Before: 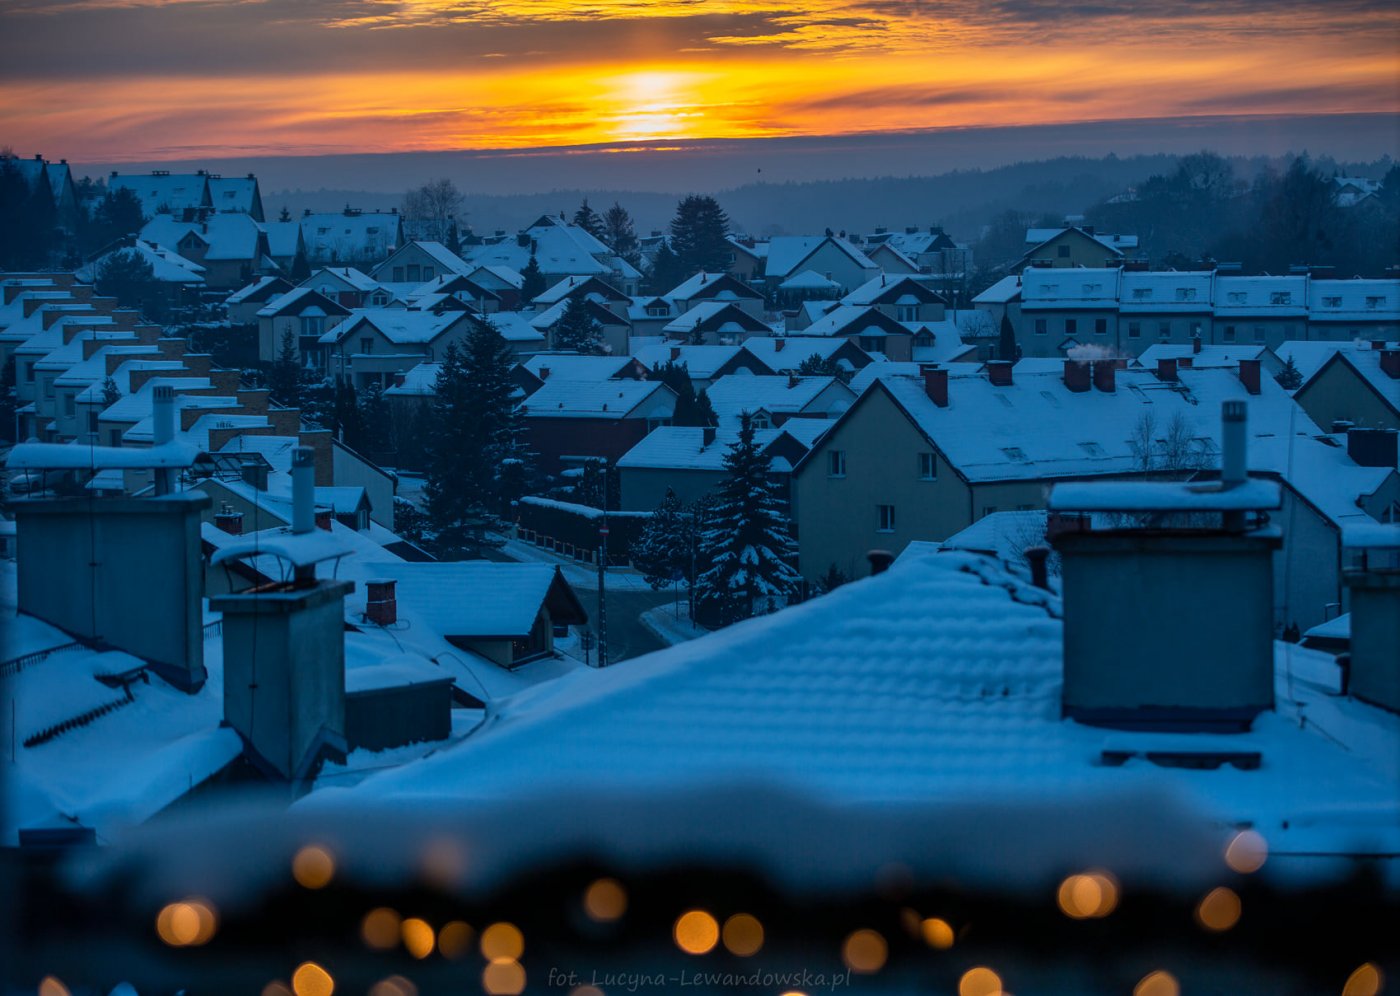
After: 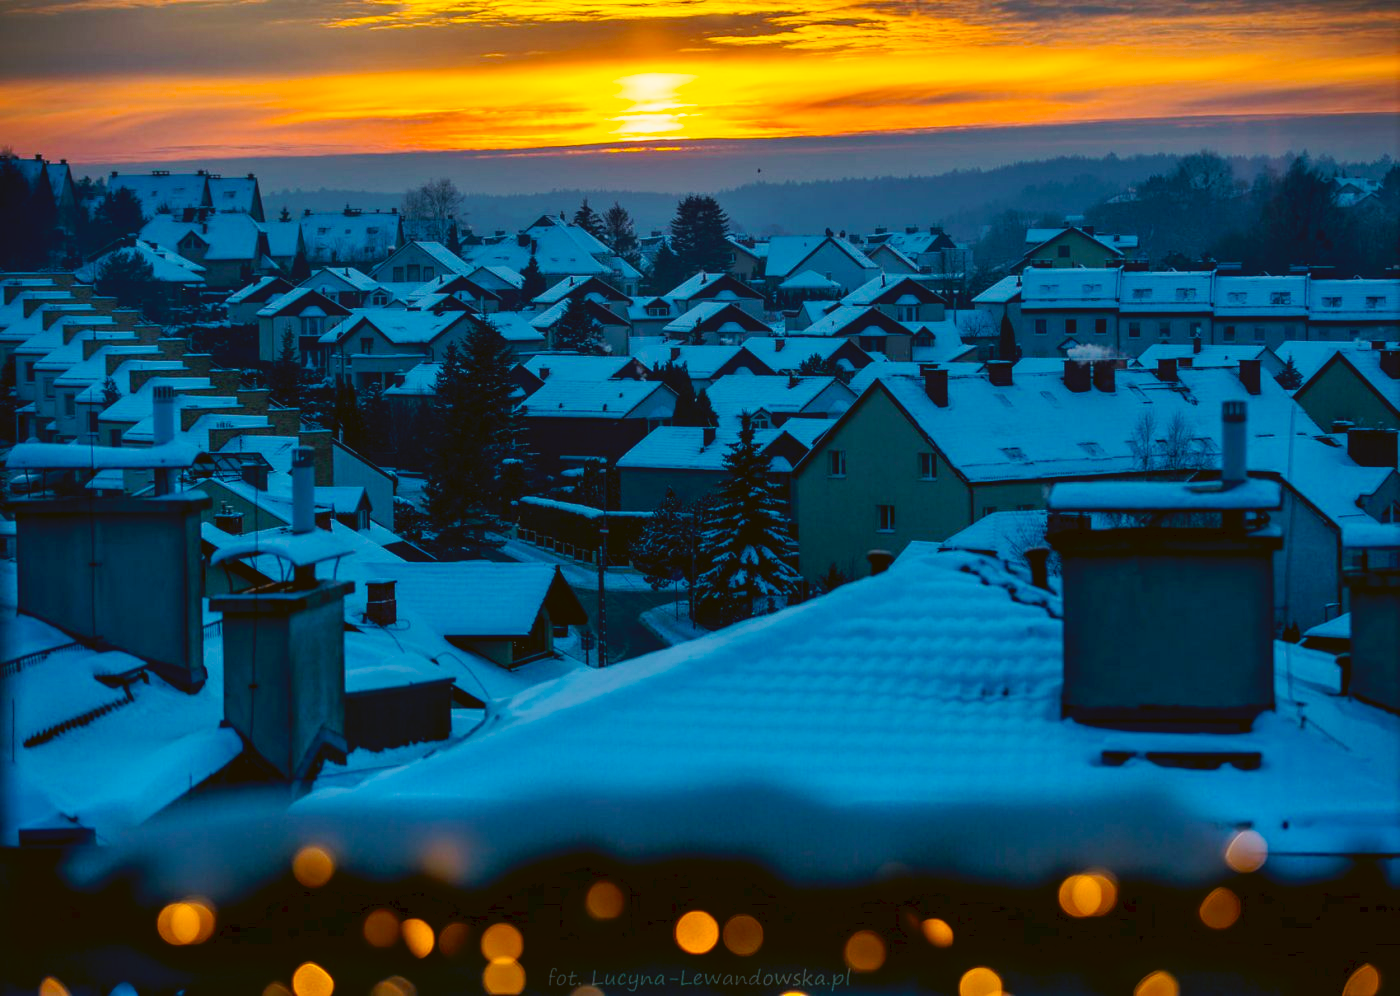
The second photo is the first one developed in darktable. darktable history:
color balance rgb: perceptual saturation grading › global saturation 30%, global vibrance 20%
color correction: highlights a* -1.43, highlights b* 10.12, shadows a* 0.395, shadows b* 19.35
tone curve: curves: ch0 [(0, 0) (0.003, 0.047) (0.011, 0.051) (0.025, 0.051) (0.044, 0.057) (0.069, 0.068) (0.1, 0.076) (0.136, 0.108) (0.177, 0.166) (0.224, 0.229) (0.277, 0.299) (0.335, 0.364) (0.399, 0.46) (0.468, 0.553) (0.543, 0.639) (0.623, 0.724) (0.709, 0.808) (0.801, 0.886) (0.898, 0.954) (1, 1)], preserve colors none
